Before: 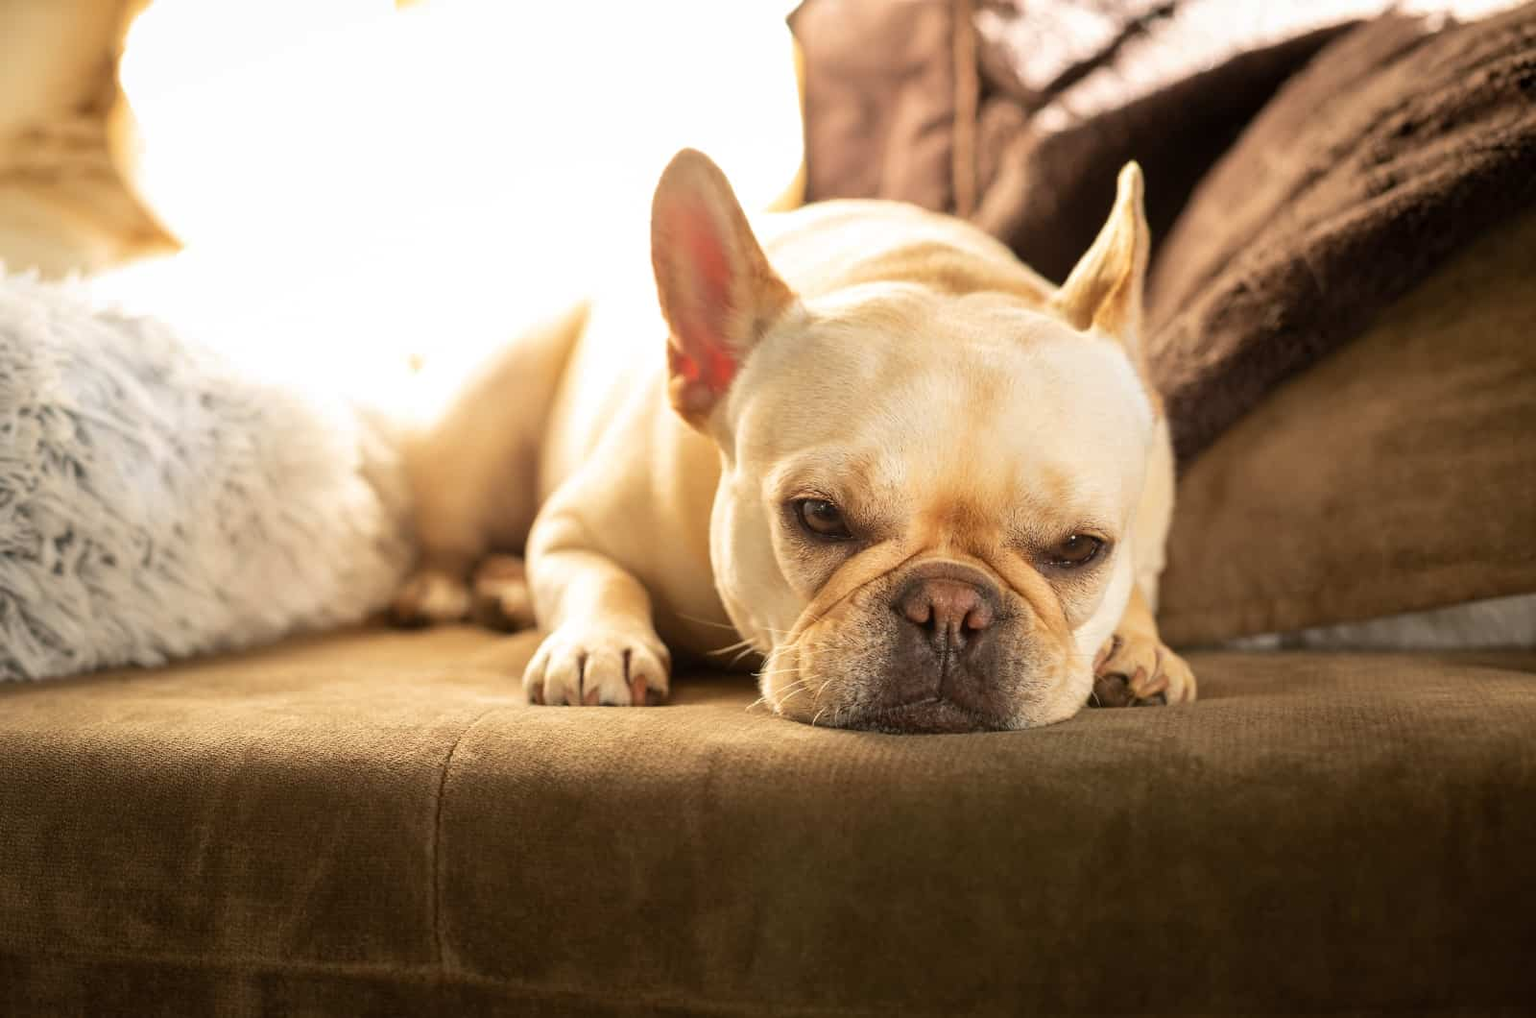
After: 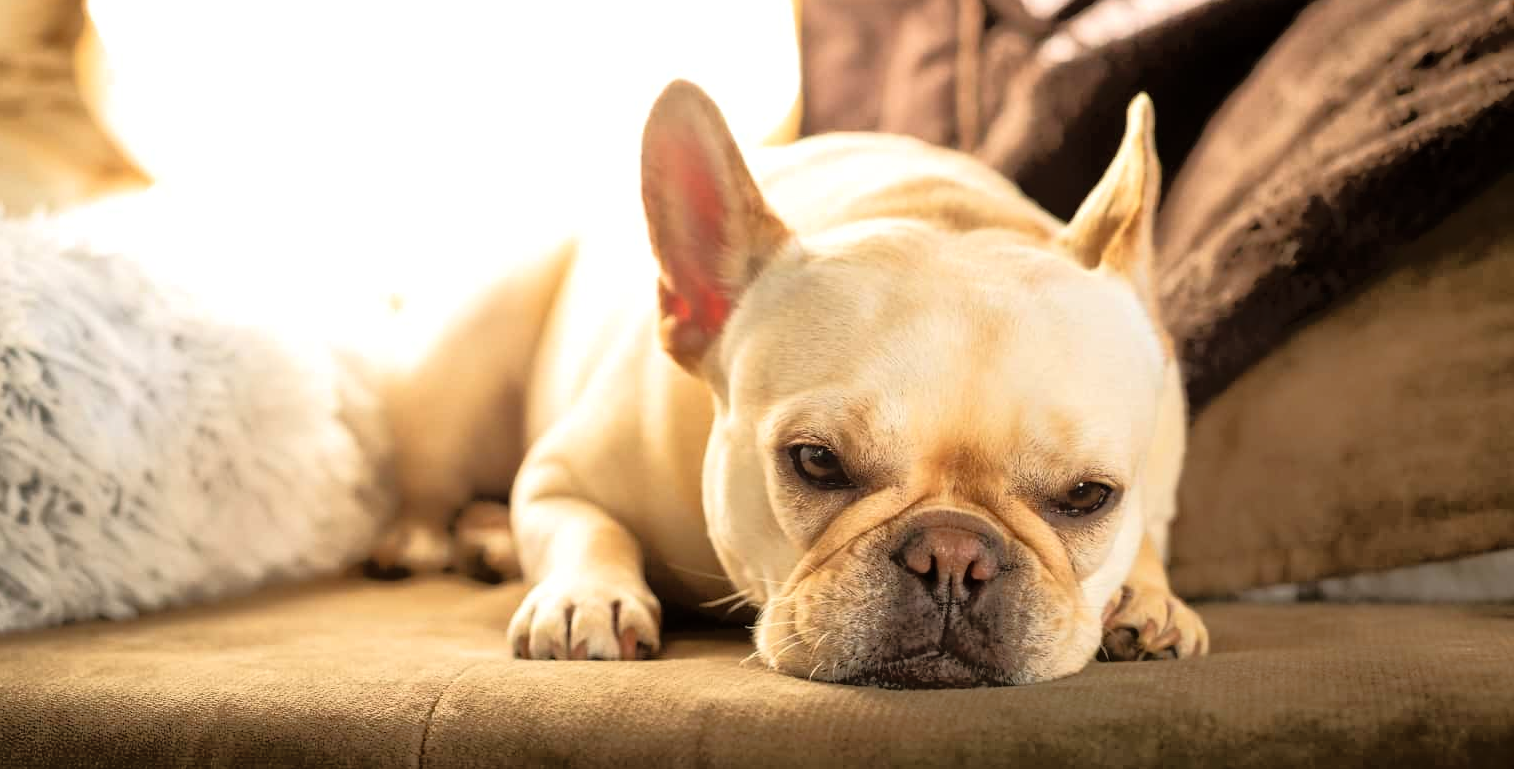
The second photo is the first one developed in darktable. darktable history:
shadows and highlights: shadows 43.05, highlights 7.18
tone equalizer: -8 EV -1.88 EV, -7 EV -1.13 EV, -6 EV -1.6 EV, edges refinement/feathering 500, mask exposure compensation -1.57 EV, preserve details no
crop: left 2.356%, top 7.111%, right 2.968%, bottom 20.327%
exposure: black level correction 0.001, exposure 0.141 EV, compensate highlight preservation false
